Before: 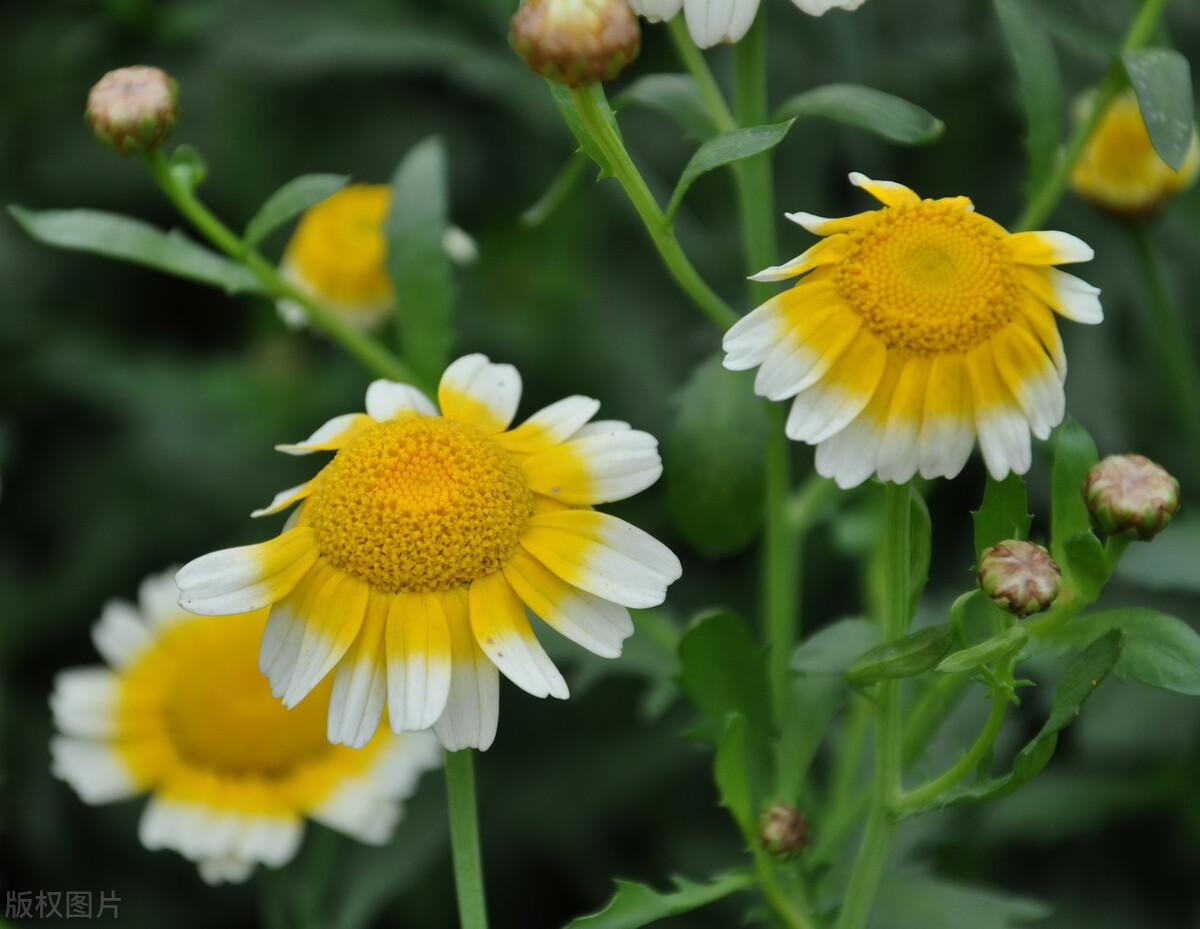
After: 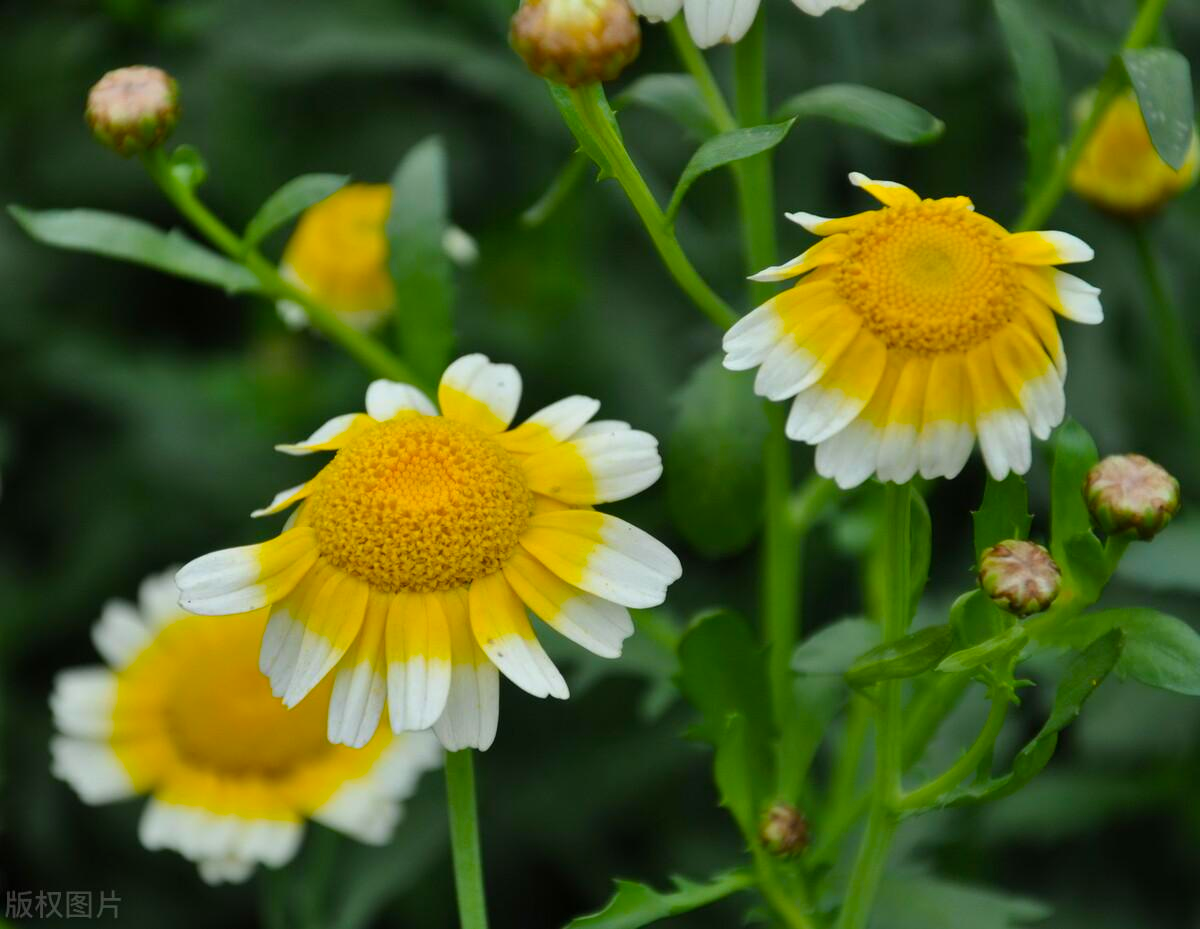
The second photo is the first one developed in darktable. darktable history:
color balance rgb: perceptual saturation grading › global saturation 25%, global vibrance 20%
shadows and highlights: shadows 12, white point adjustment 1.2, soften with gaussian
